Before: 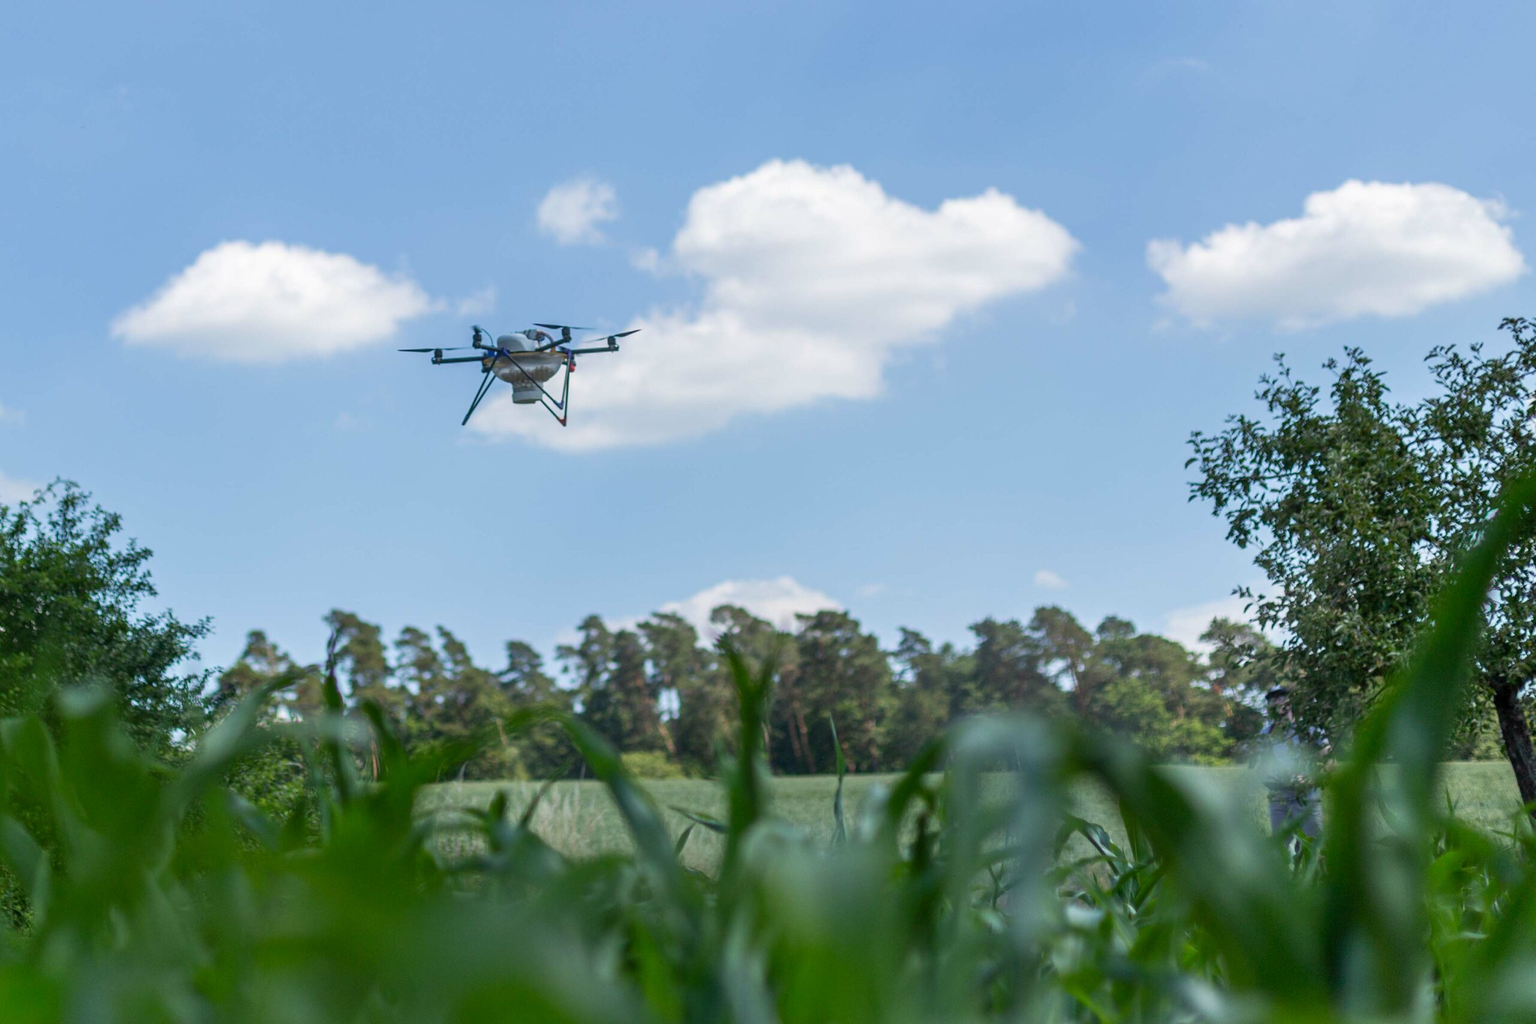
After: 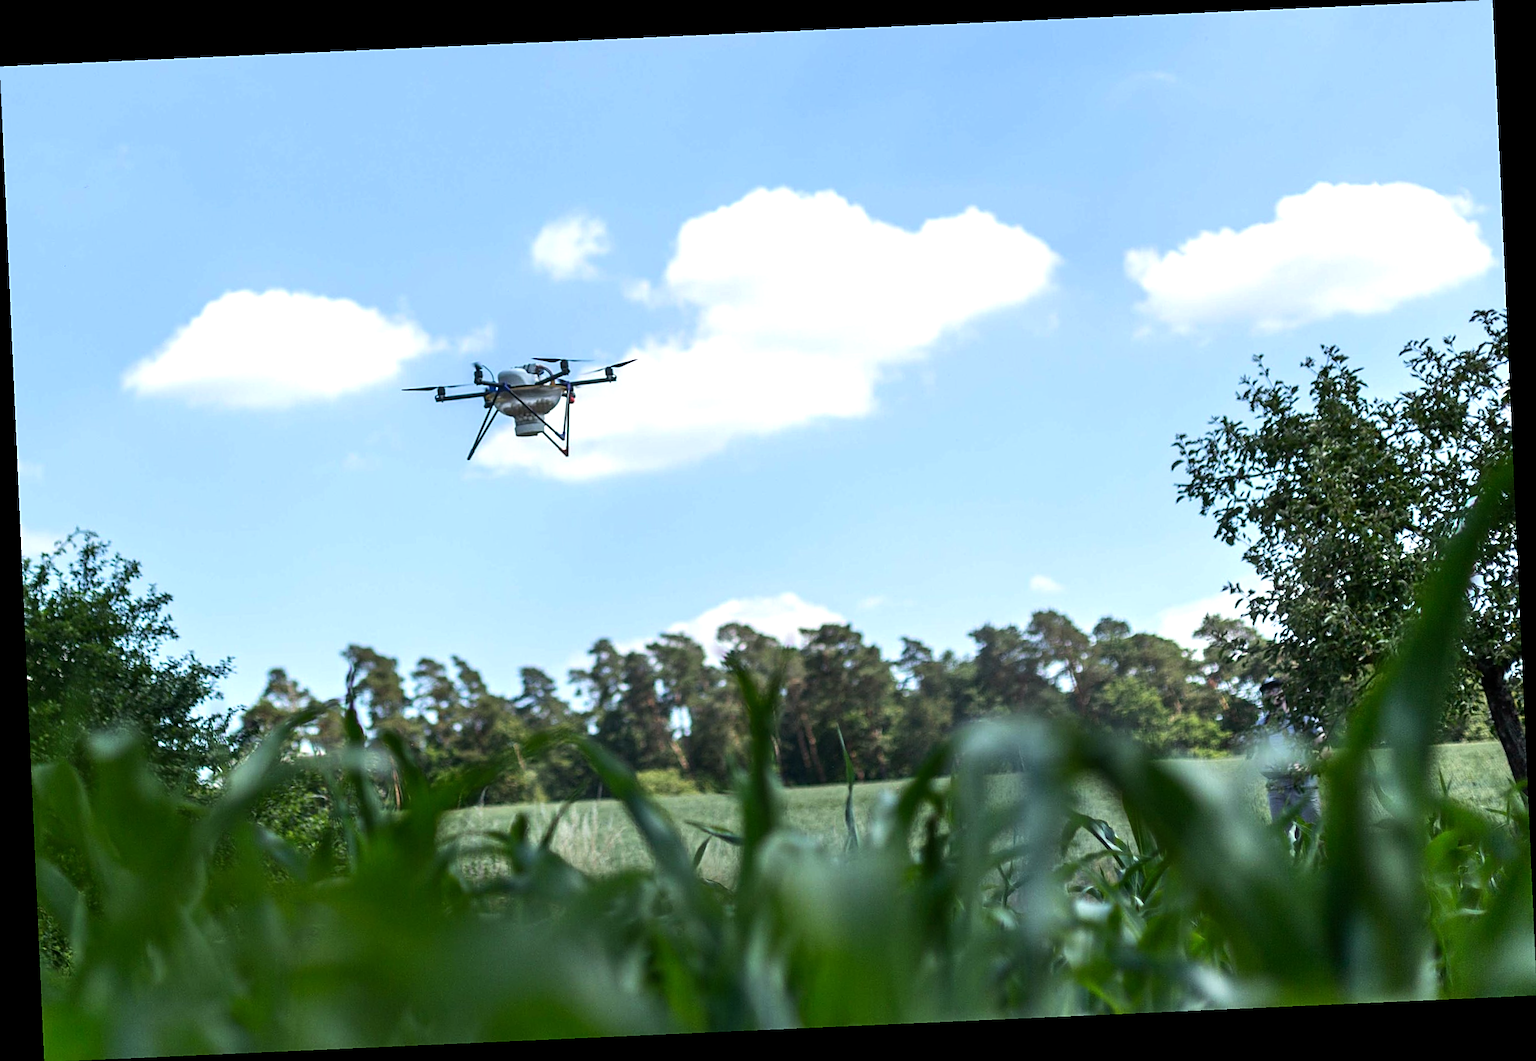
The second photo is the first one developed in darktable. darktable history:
tone equalizer: -8 EV -0.75 EV, -7 EV -0.7 EV, -6 EV -0.6 EV, -5 EV -0.4 EV, -3 EV 0.4 EV, -2 EV 0.6 EV, -1 EV 0.7 EV, +0 EV 0.75 EV, edges refinement/feathering 500, mask exposure compensation -1.57 EV, preserve details no
rotate and perspective: rotation -2.56°, automatic cropping off
sharpen: on, module defaults
